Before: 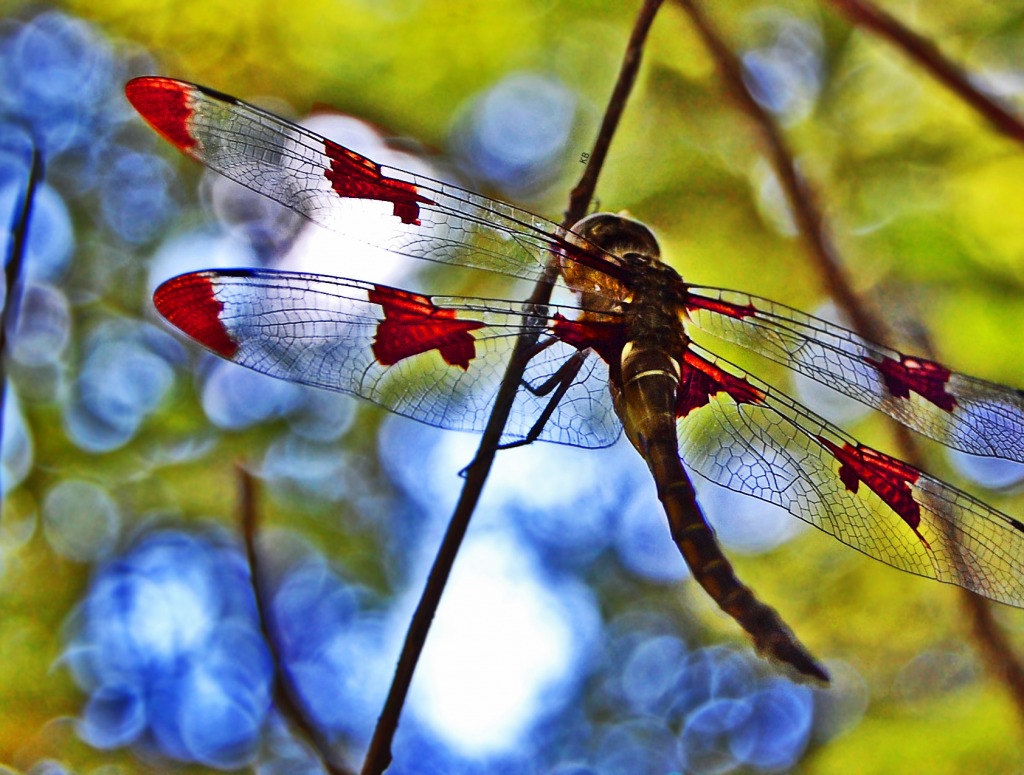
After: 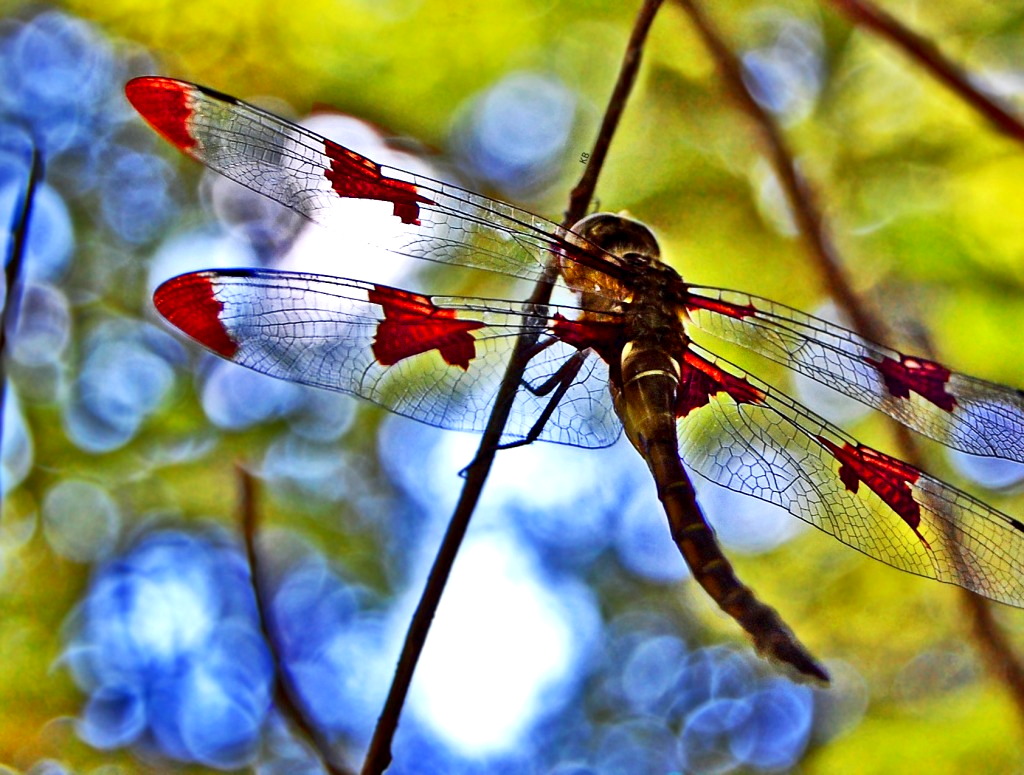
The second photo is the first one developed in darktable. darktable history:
exposure: black level correction 0.005, exposure 0.278 EV, compensate exposure bias true, compensate highlight preservation false
